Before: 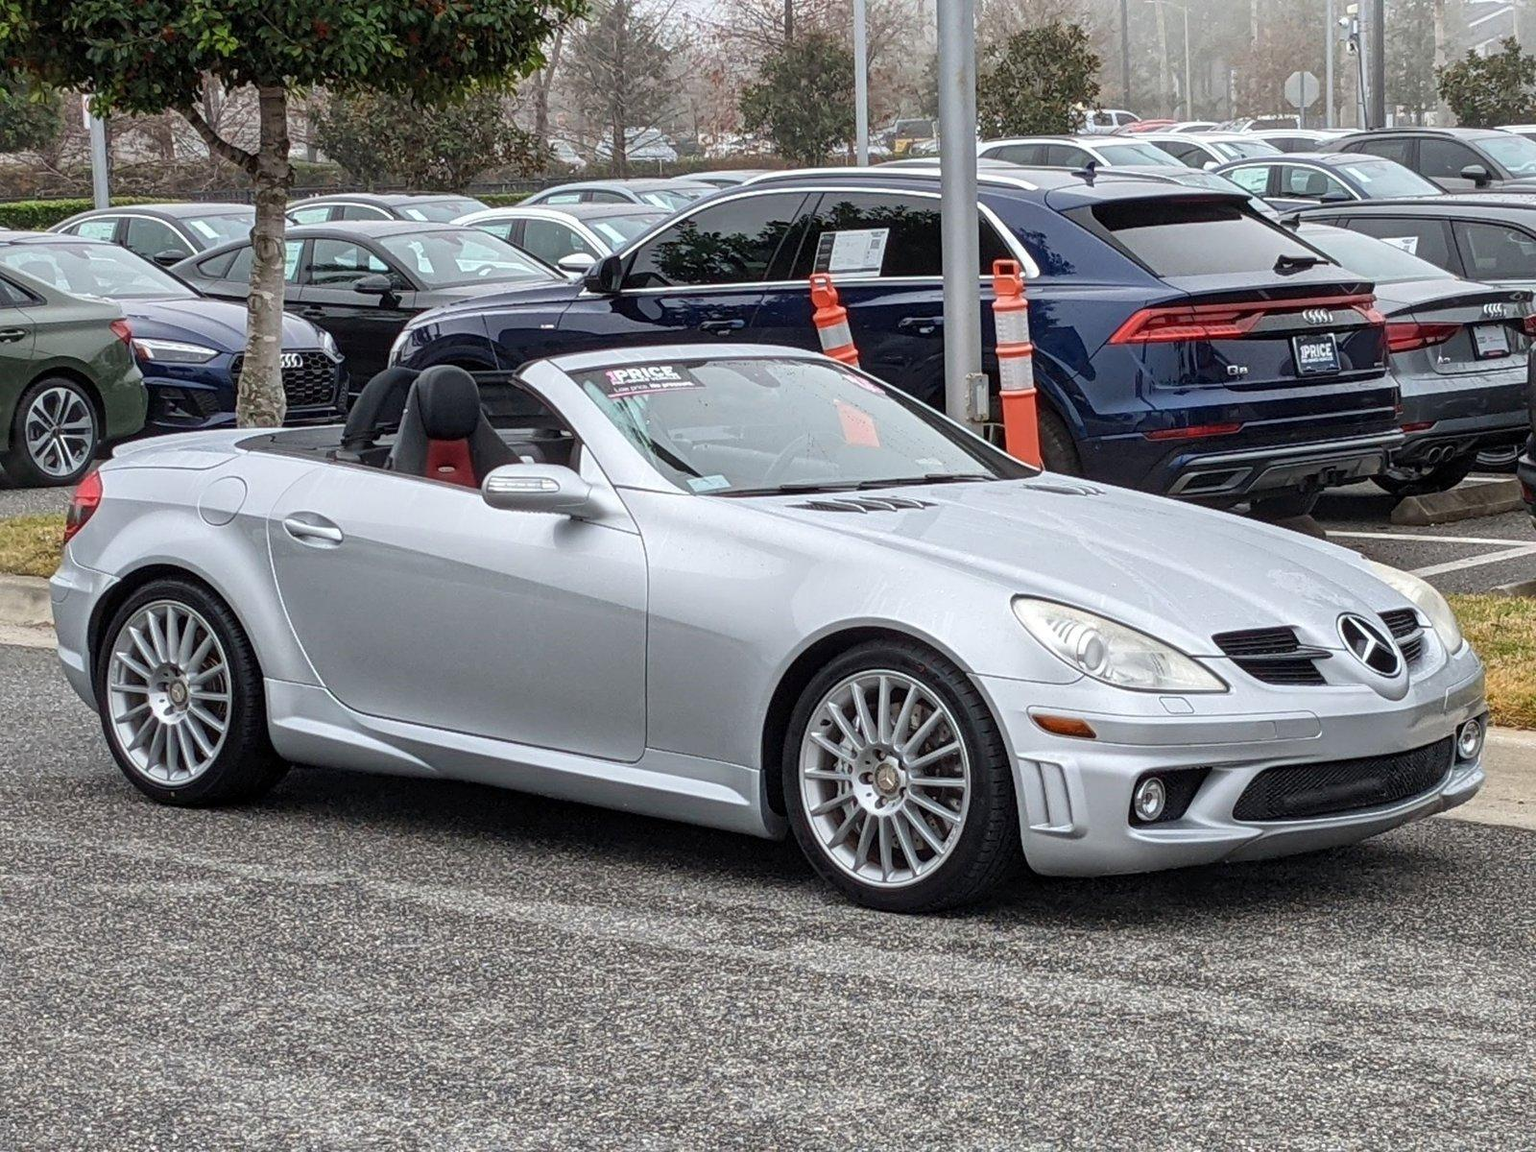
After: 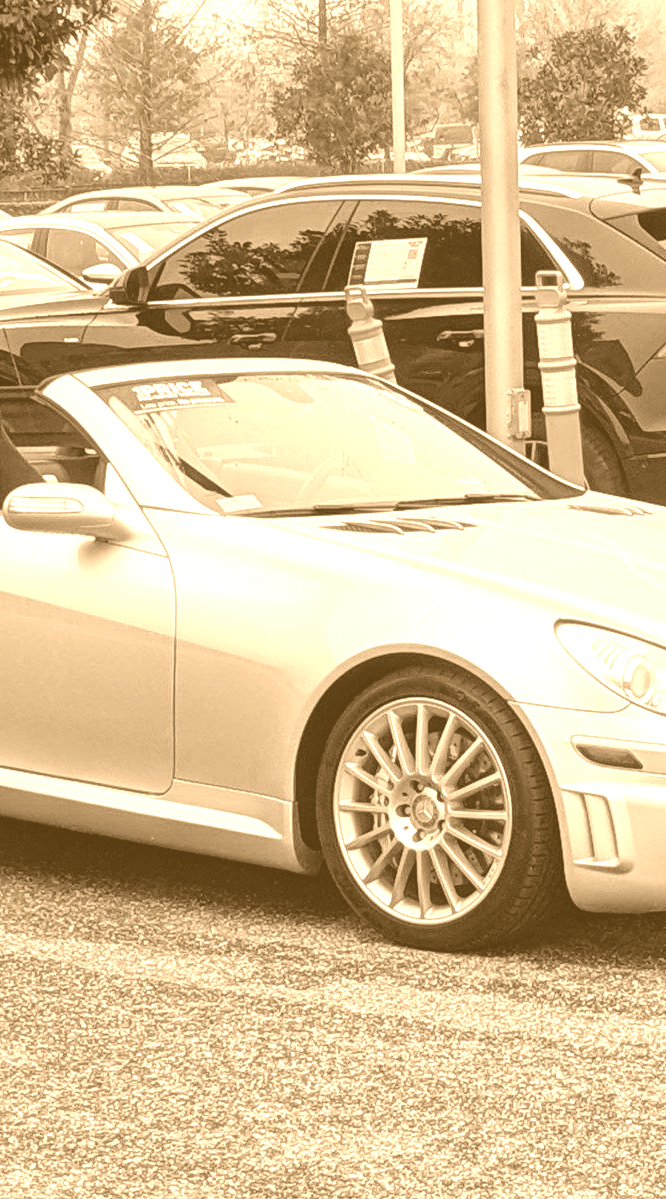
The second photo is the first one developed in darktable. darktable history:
colorize: hue 28.8°, source mix 100%
tone equalizer: on, module defaults
crop: left 31.229%, right 27.105%
